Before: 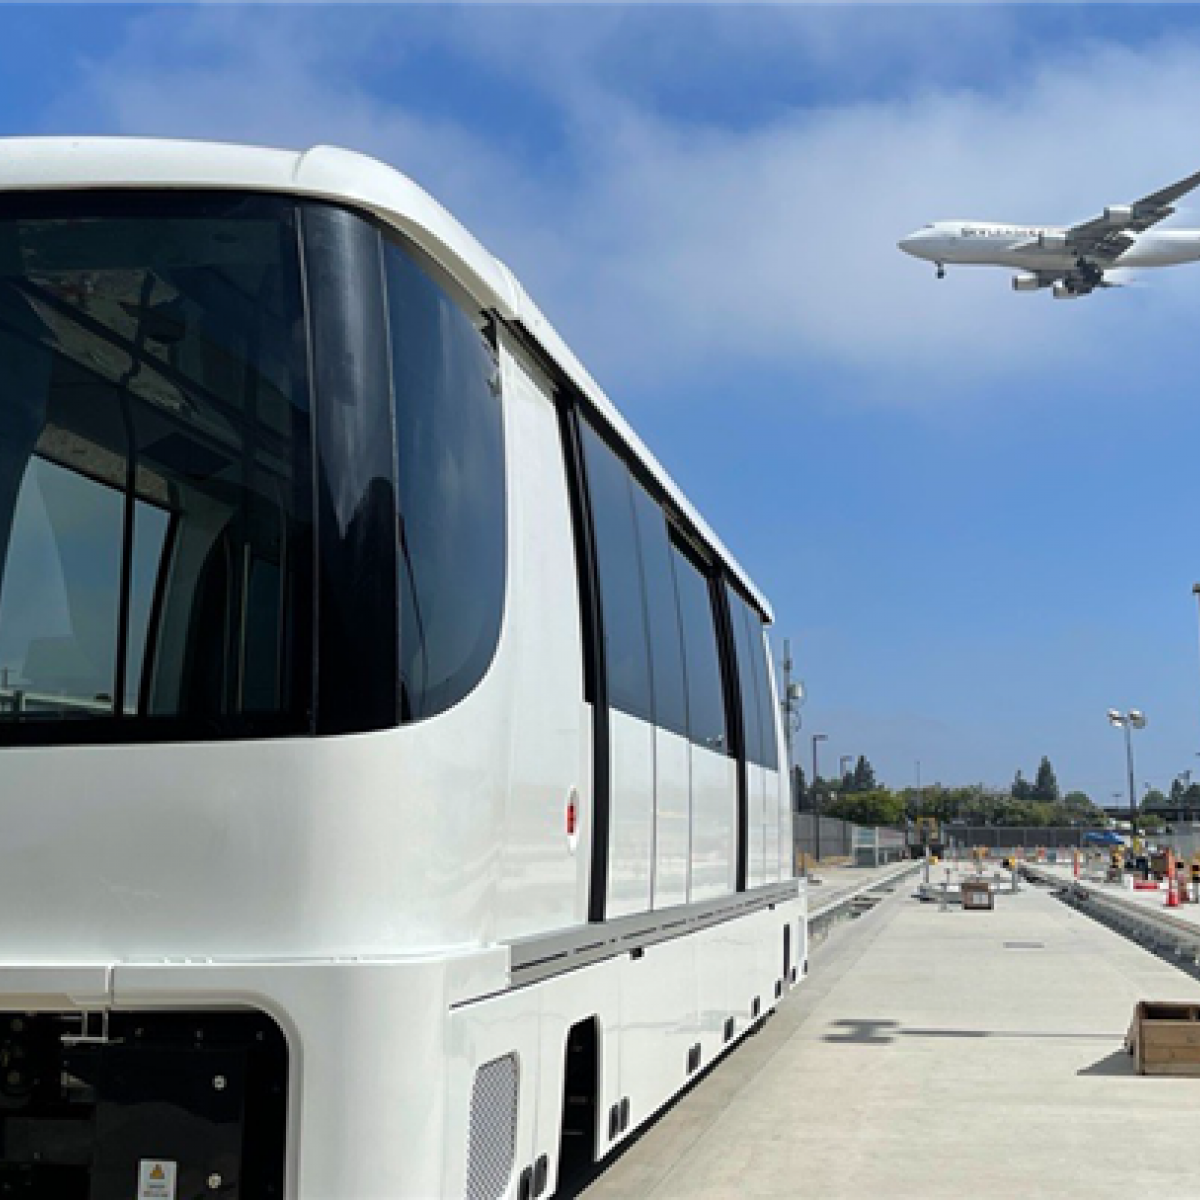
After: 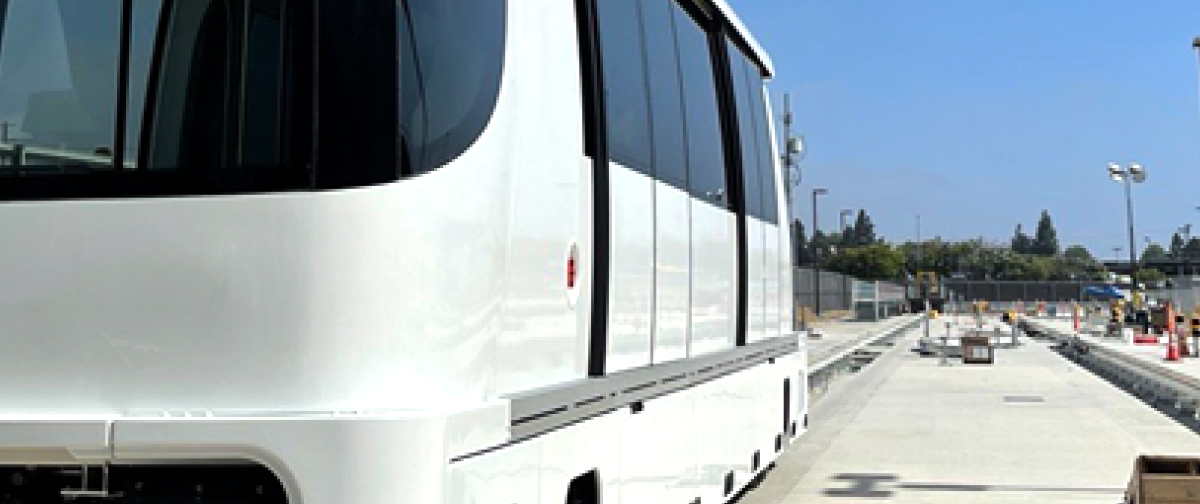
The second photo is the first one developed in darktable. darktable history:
crop: top 45.551%, bottom 12.262%
tone equalizer: -8 EV -0.417 EV, -7 EV -0.389 EV, -6 EV -0.333 EV, -5 EV -0.222 EV, -3 EV 0.222 EV, -2 EV 0.333 EV, -1 EV 0.389 EV, +0 EV 0.417 EV, edges refinement/feathering 500, mask exposure compensation -1.57 EV, preserve details no
